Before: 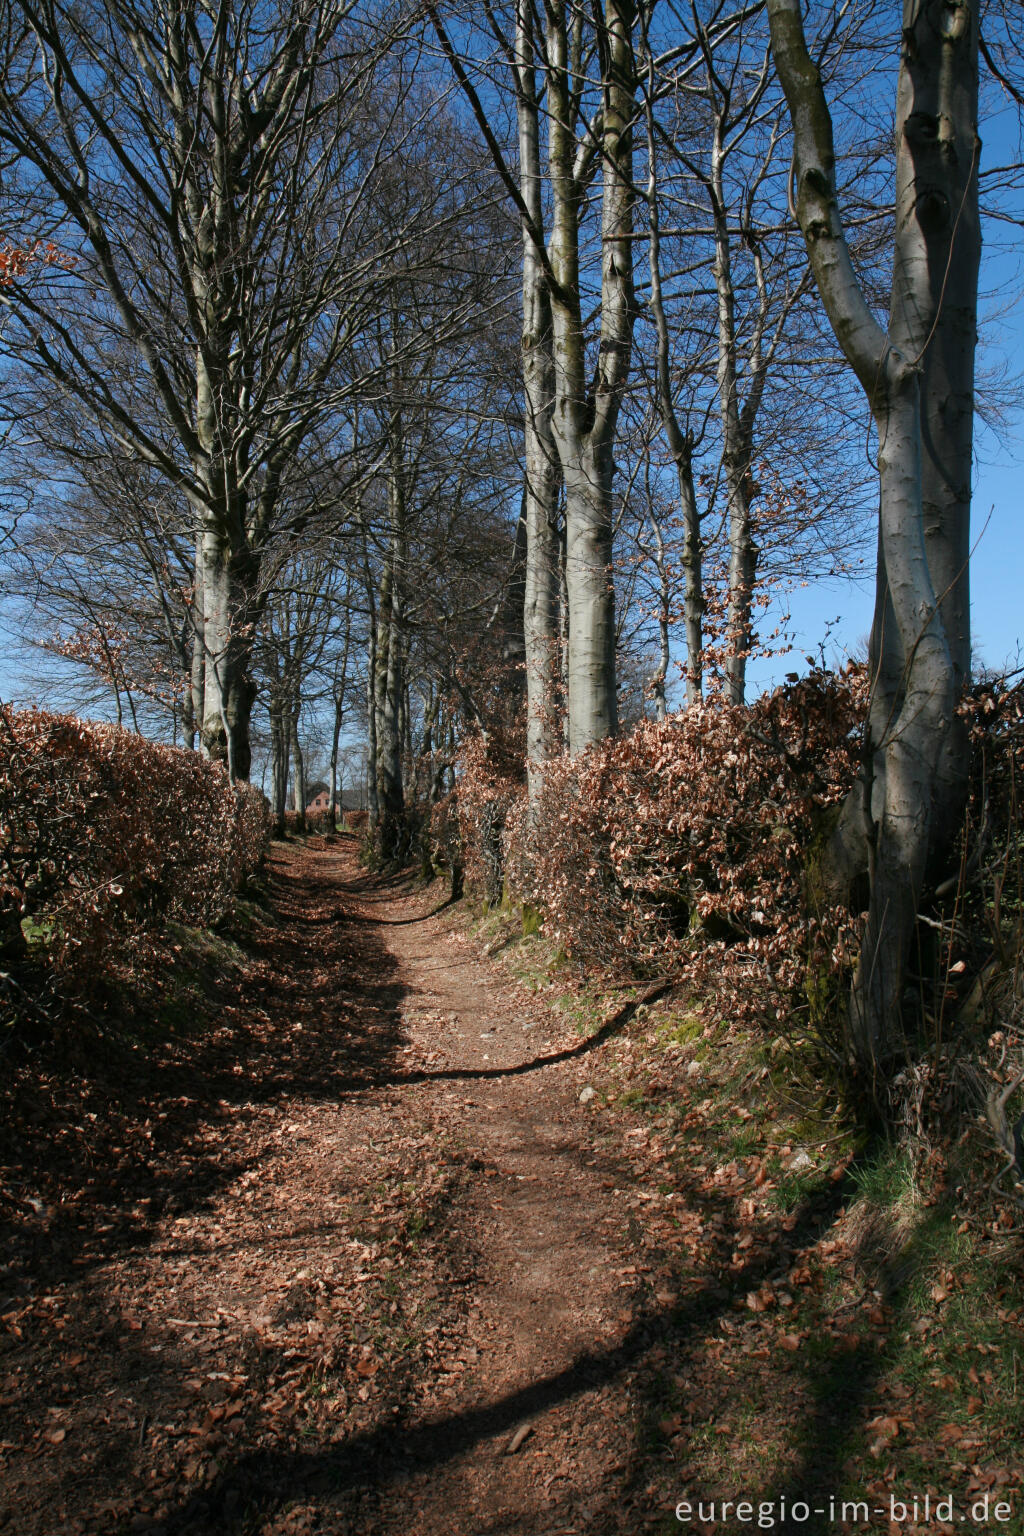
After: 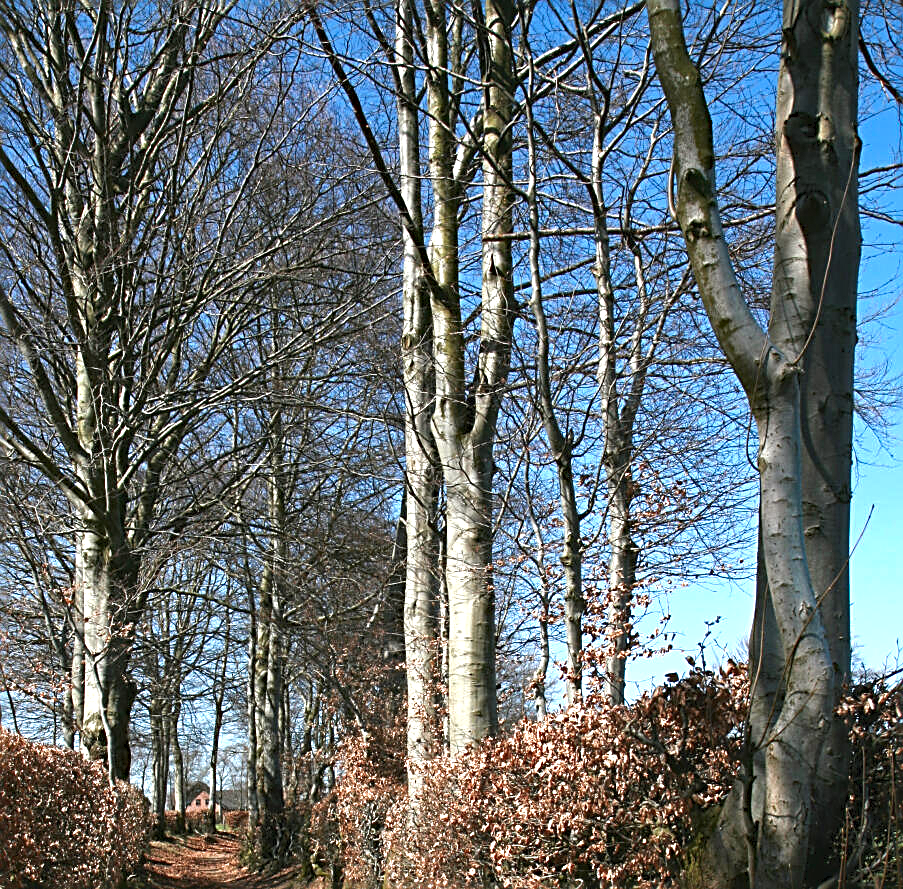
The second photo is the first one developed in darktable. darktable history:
crop and rotate: left 11.746%, bottom 42.1%
exposure: exposure 1.093 EV, compensate highlight preservation false
sharpen: radius 2.539, amount 0.643
tone curve: curves: ch0 [(0, 0) (0.003, 0.051) (0.011, 0.054) (0.025, 0.056) (0.044, 0.07) (0.069, 0.092) (0.1, 0.119) (0.136, 0.149) (0.177, 0.189) (0.224, 0.231) (0.277, 0.278) (0.335, 0.329) (0.399, 0.386) (0.468, 0.454) (0.543, 0.524) (0.623, 0.603) (0.709, 0.687) (0.801, 0.776) (0.898, 0.878) (1, 1)], color space Lab, independent channels, preserve colors none
haze removal: adaptive false
